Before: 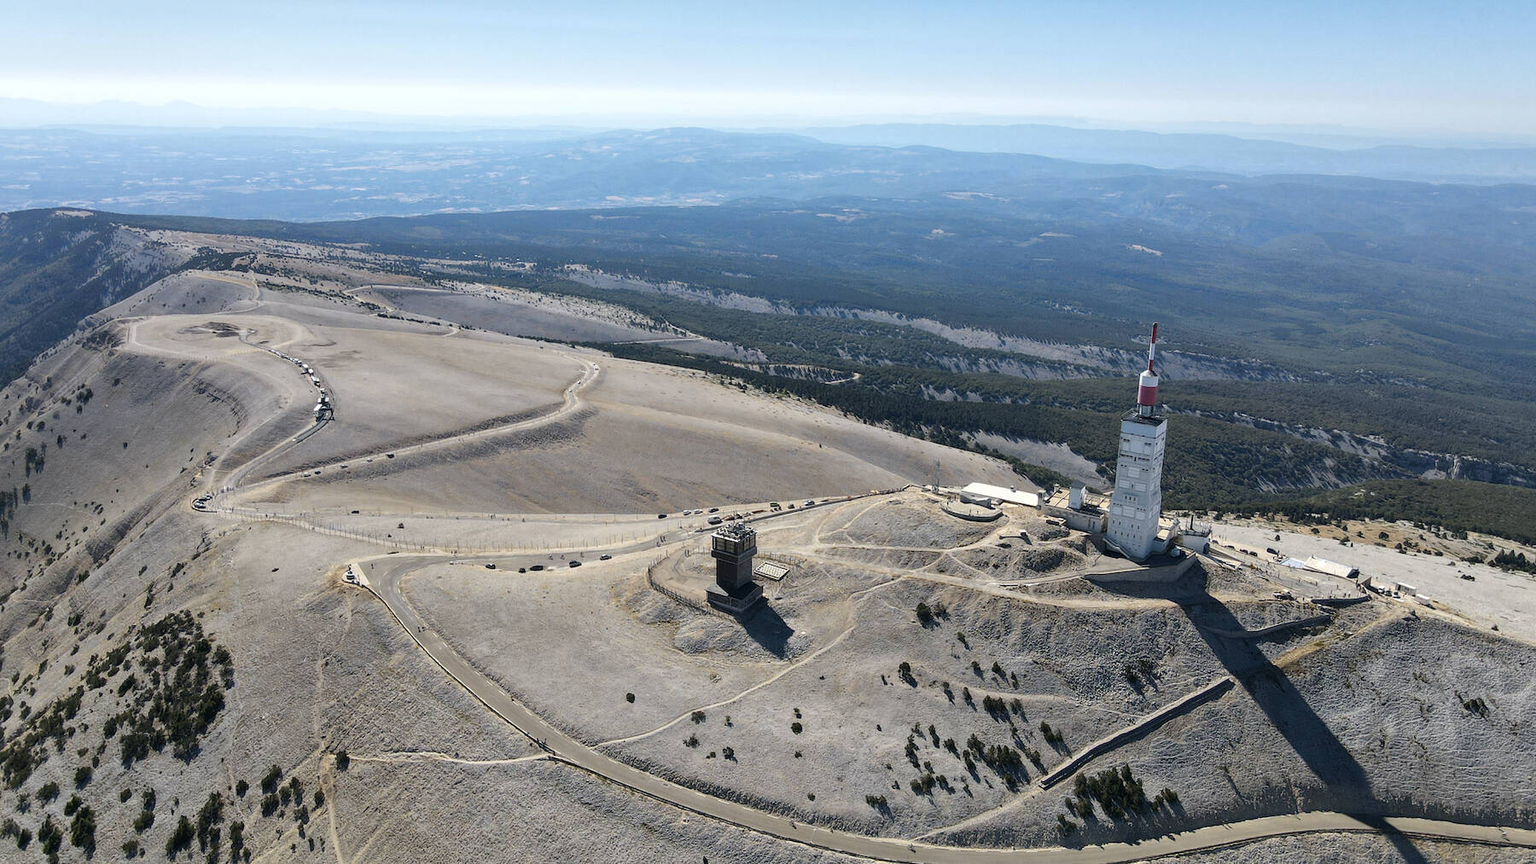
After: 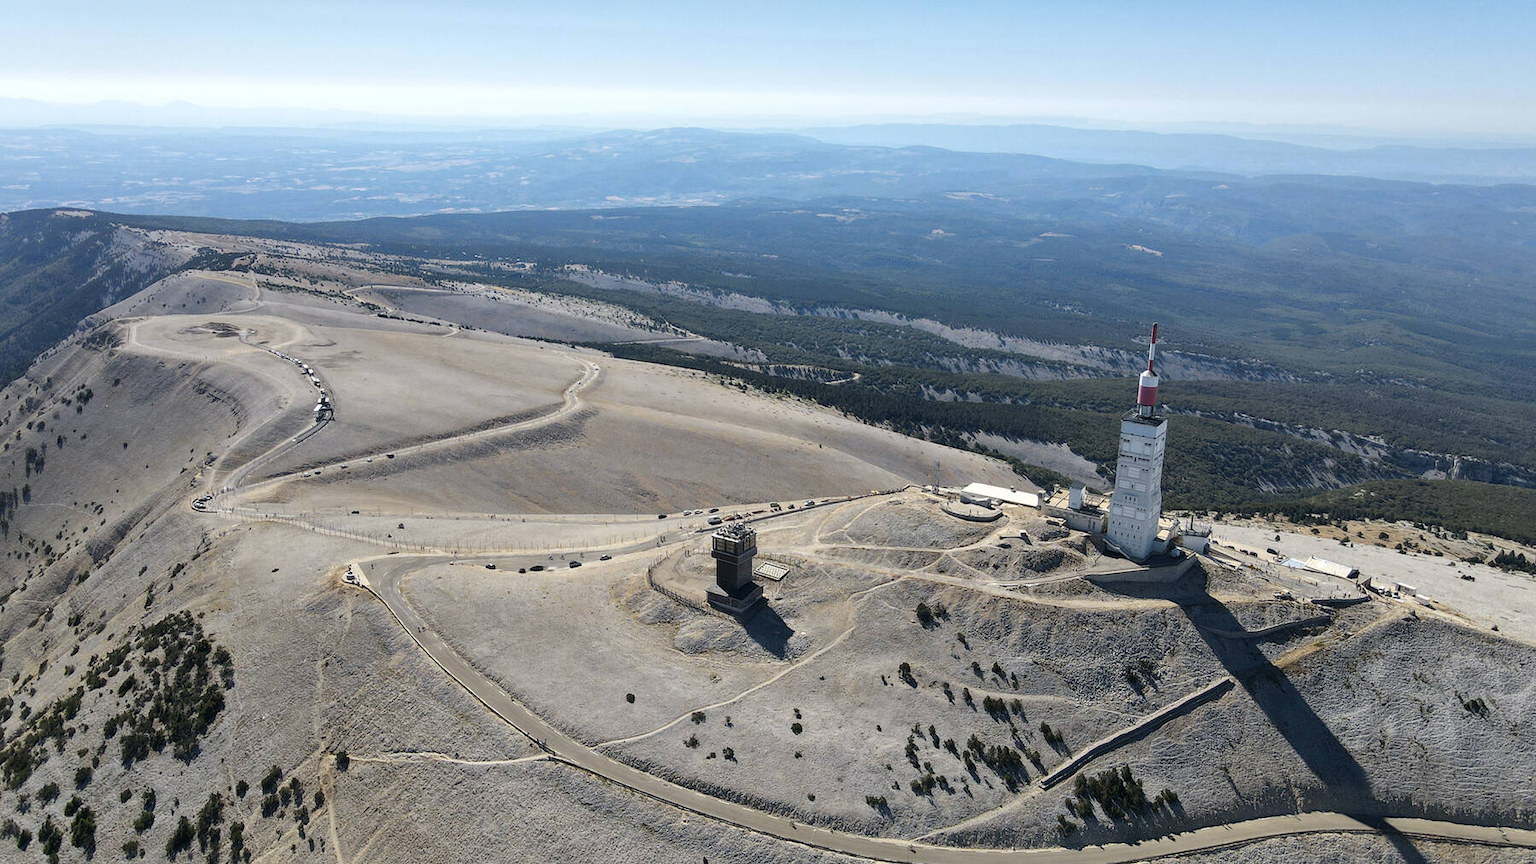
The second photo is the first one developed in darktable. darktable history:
color correction: highlights a* -0.121, highlights b* 0.146
exposure: compensate exposure bias true, compensate highlight preservation false
